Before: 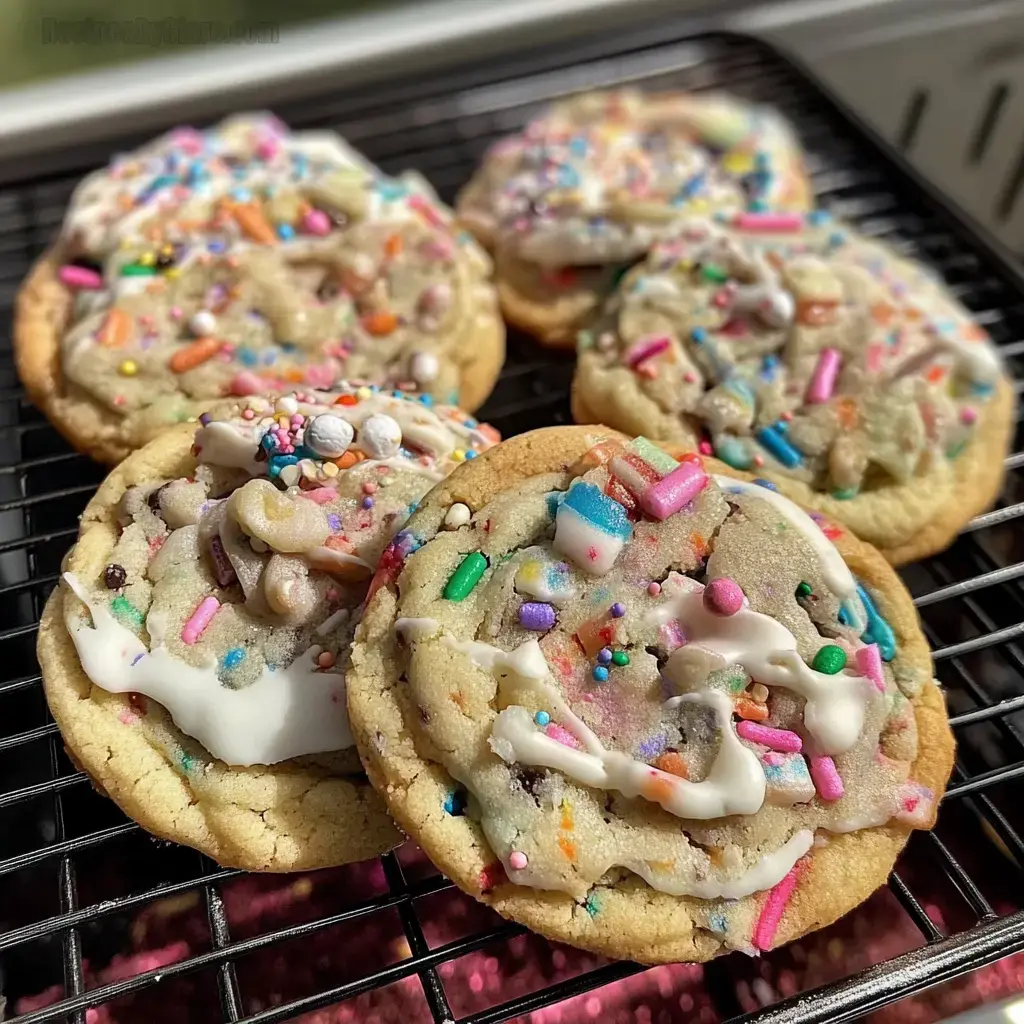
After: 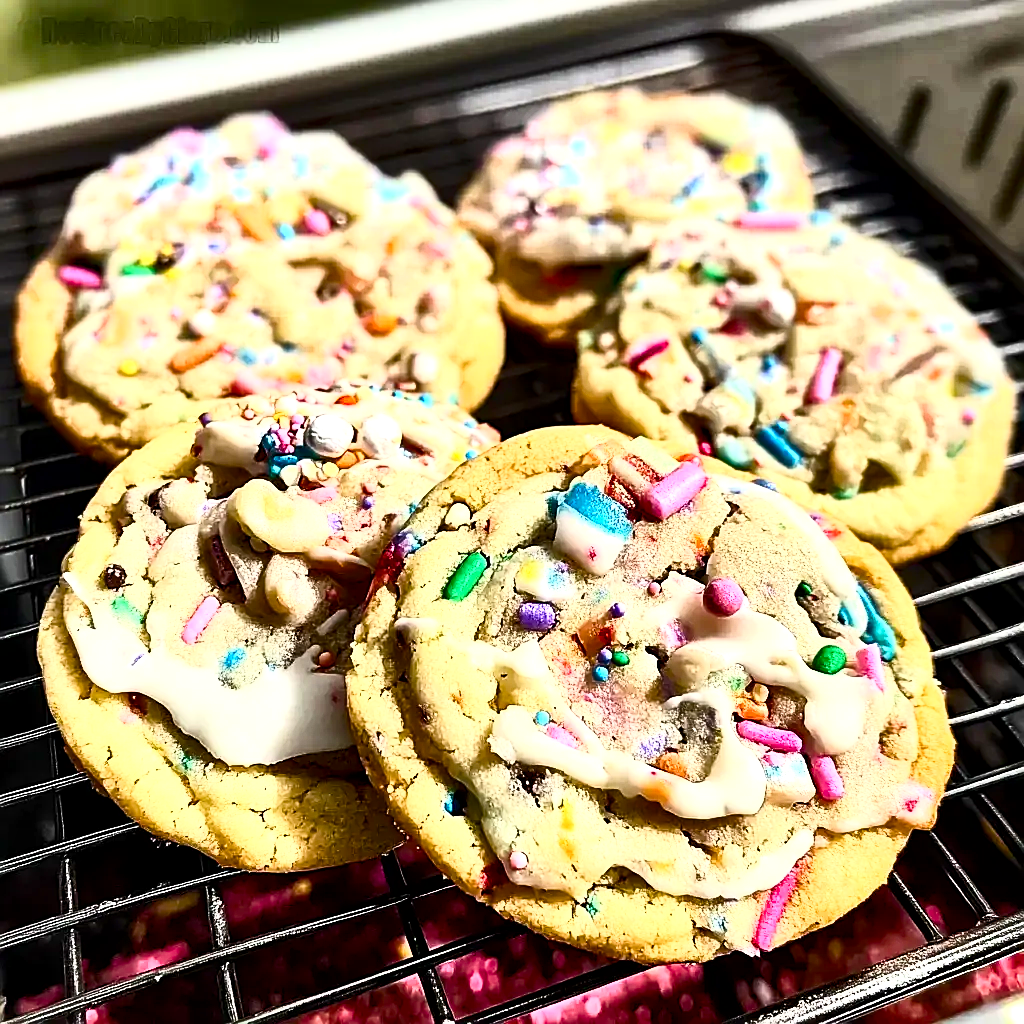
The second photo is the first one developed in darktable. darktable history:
sharpen: on, module defaults
contrast brightness saturation: contrast 0.632, brightness 0.323, saturation 0.139
local contrast: mode bilateral grid, contrast 20, coarseness 50, detail 178%, midtone range 0.2
color balance rgb: perceptual saturation grading › global saturation 20%, perceptual saturation grading › highlights -25.06%, perceptual saturation grading › shadows 49.774%, perceptual brilliance grading › global brilliance -5.5%, perceptual brilliance grading › highlights 23.726%, perceptual brilliance grading › mid-tones 7.054%, perceptual brilliance grading › shadows -4.511%
